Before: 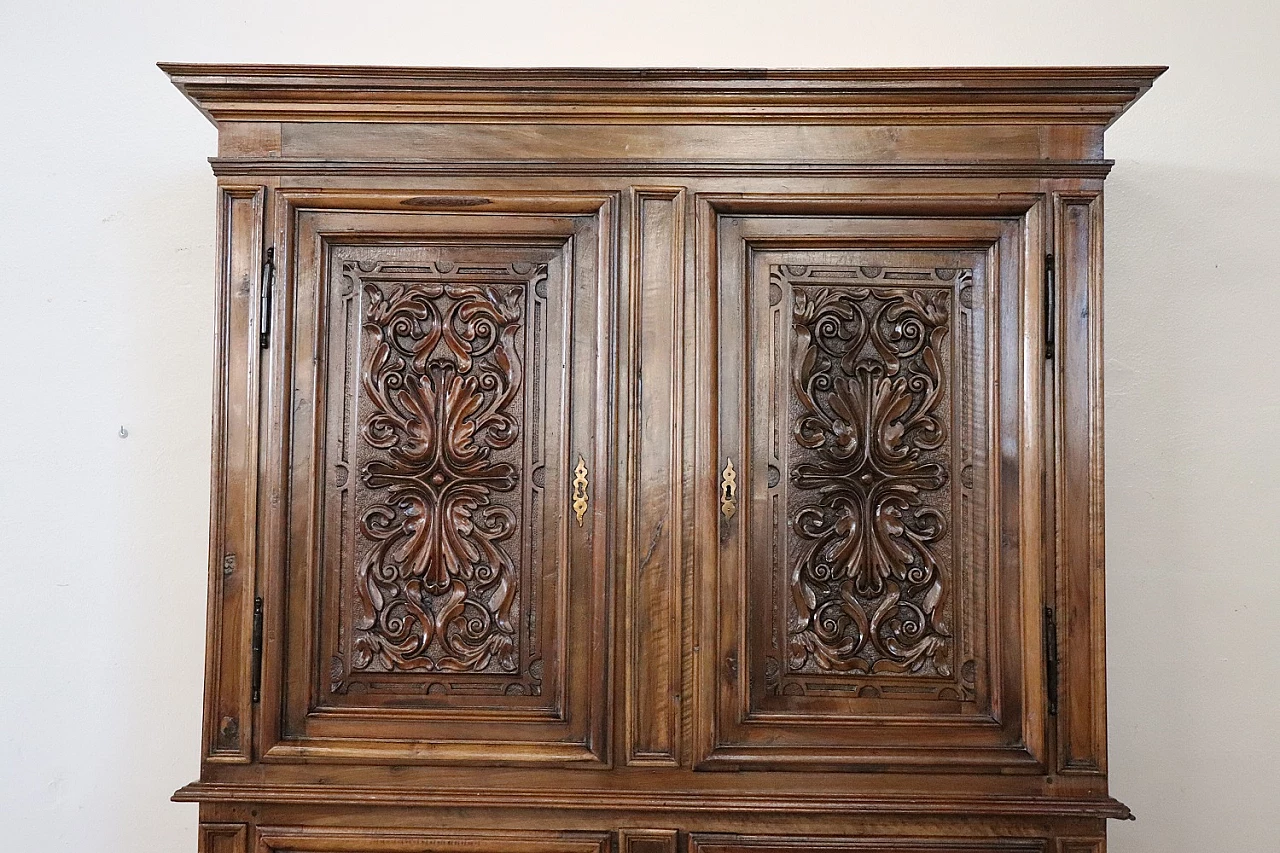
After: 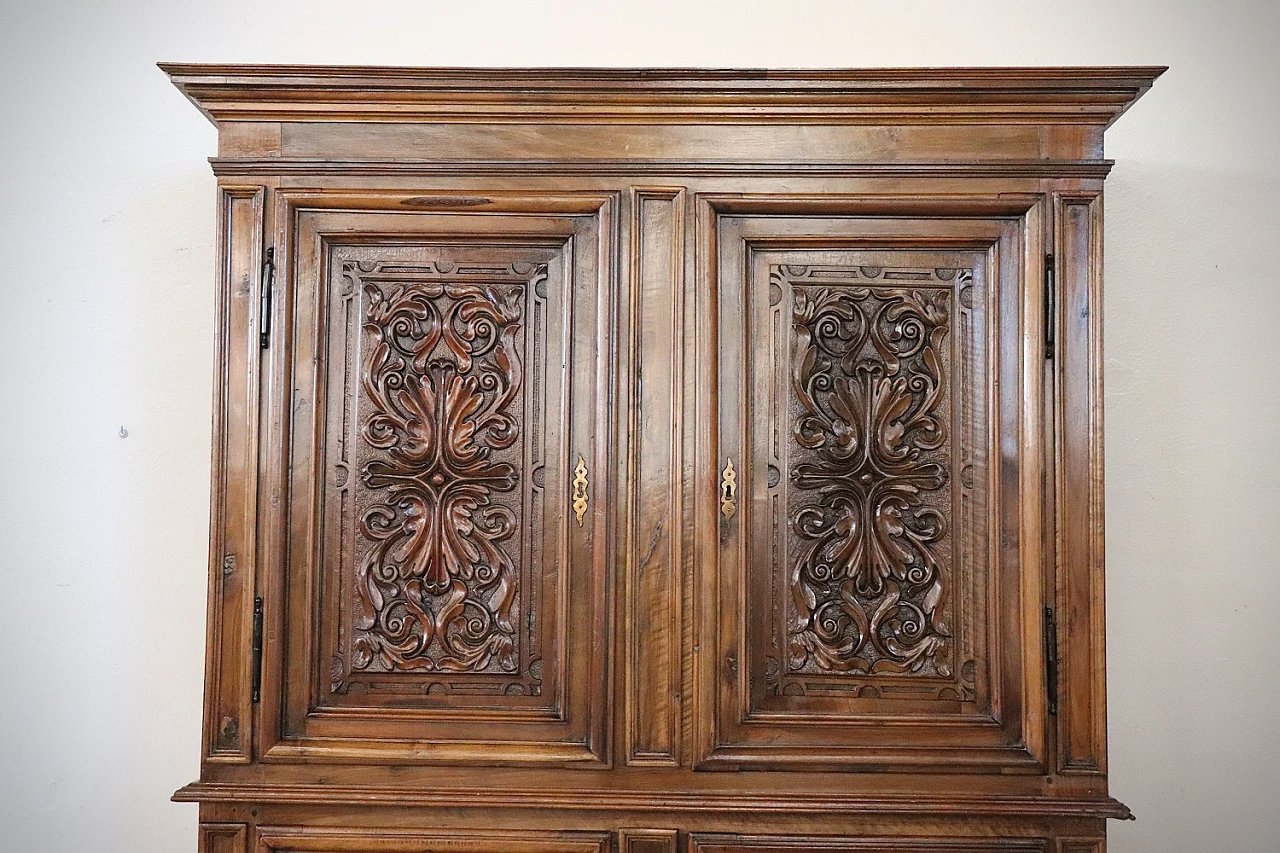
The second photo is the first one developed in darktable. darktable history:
contrast brightness saturation: contrast 0.033, brightness 0.061, saturation 0.121
vignetting: dithering 8-bit output, unbound false
